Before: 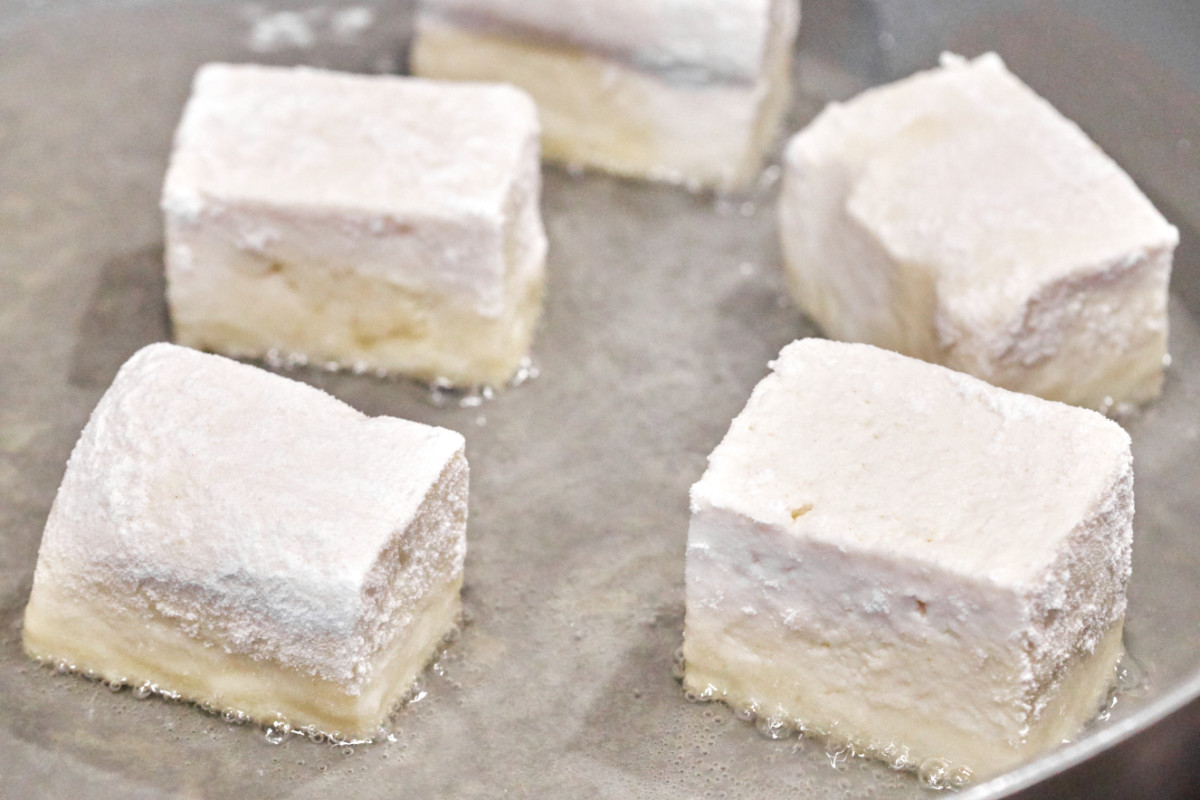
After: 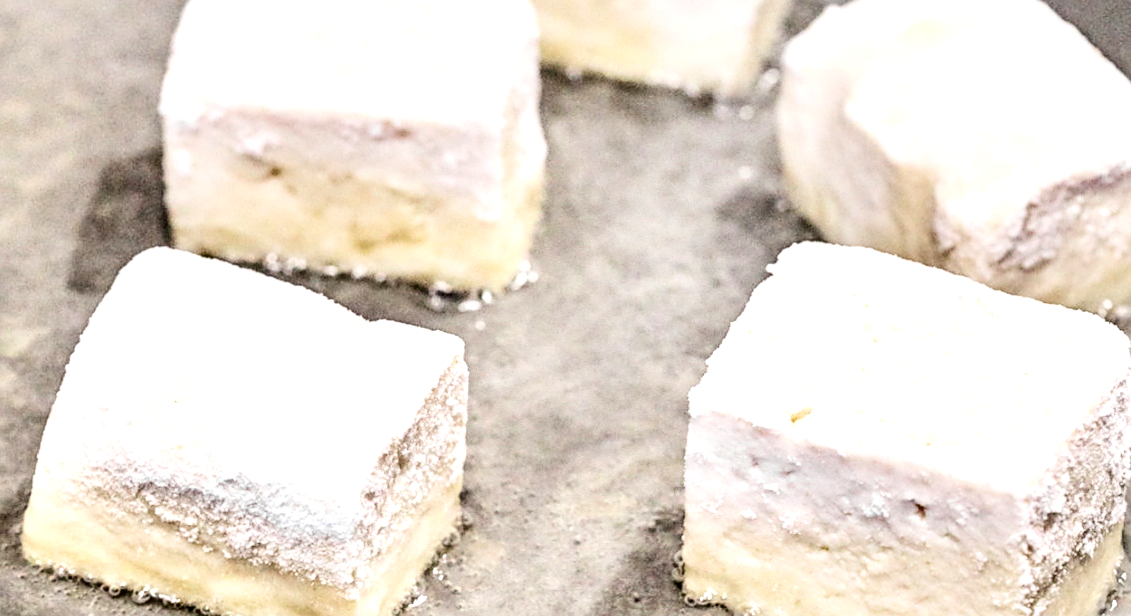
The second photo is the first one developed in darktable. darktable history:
local contrast: highlights 1%, shadows 5%, detail 182%
sharpen: on, module defaults
crop and rotate: angle 0.08°, top 11.945%, right 5.54%, bottom 10.779%
contrast brightness saturation: contrast 0.41, brightness 0.055, saturation 0.256
